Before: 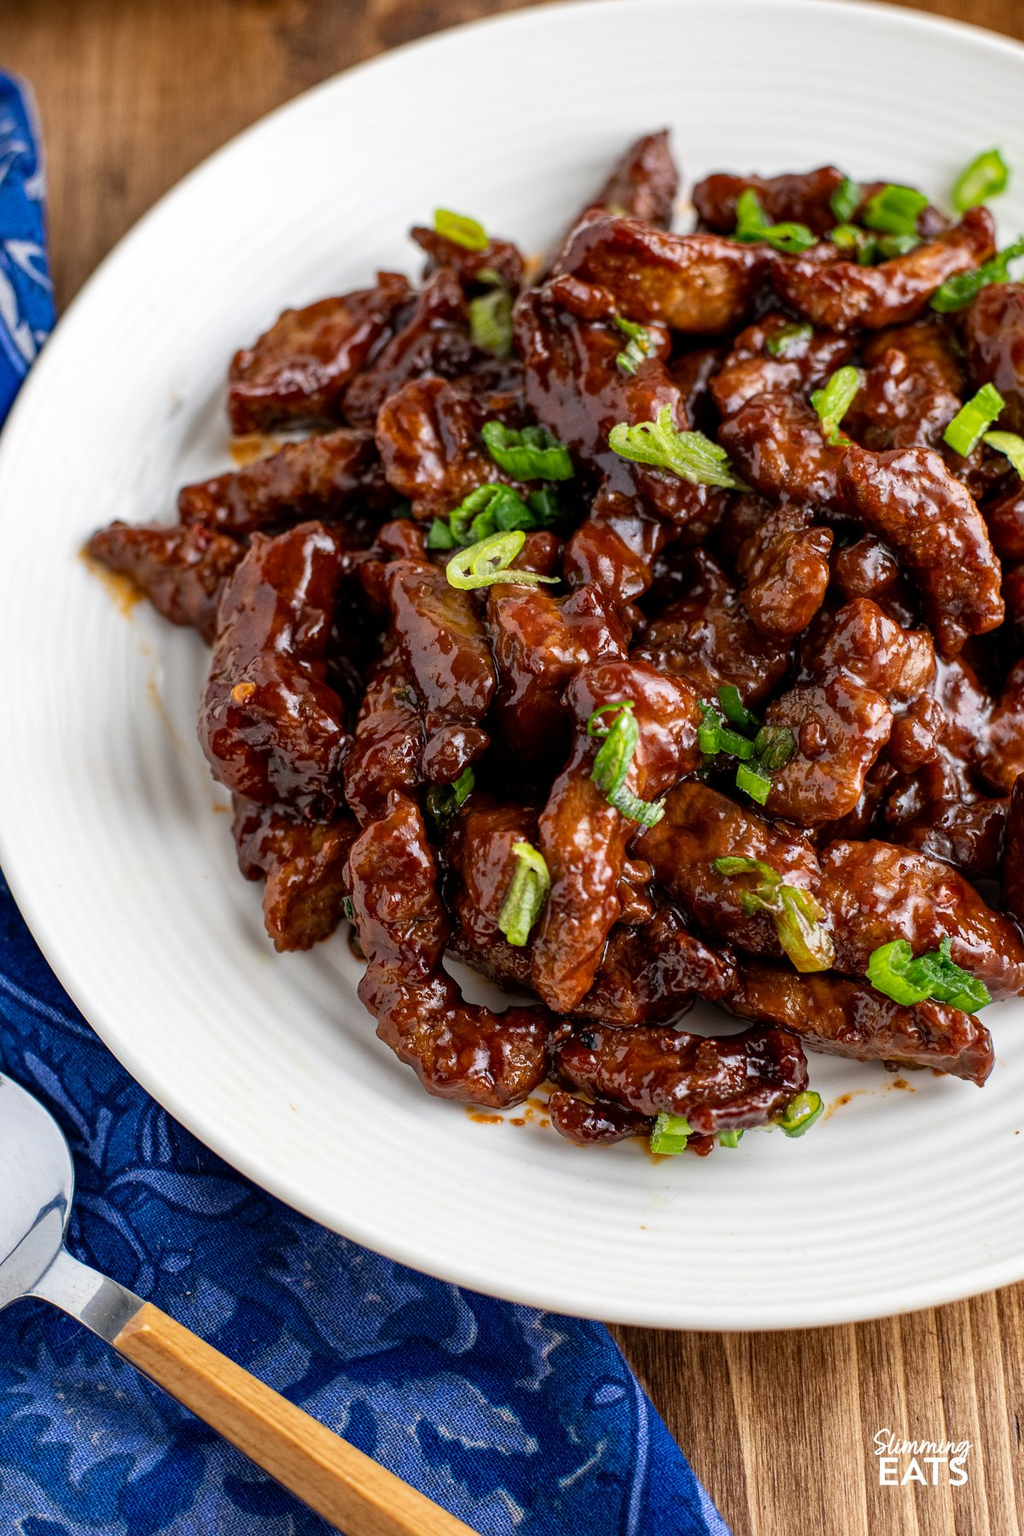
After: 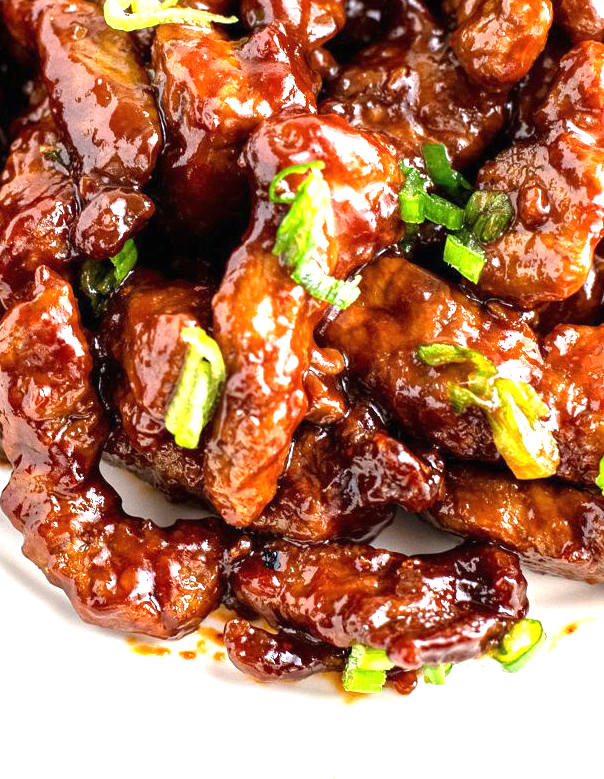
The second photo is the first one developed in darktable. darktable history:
exposure: black level correction 0, exposure 1.744 EV, compensate exposure bias true, compensate highlight preservation false
crop: left 34.963%, top 36.709%, right 14.685%, bottom 19.994%
